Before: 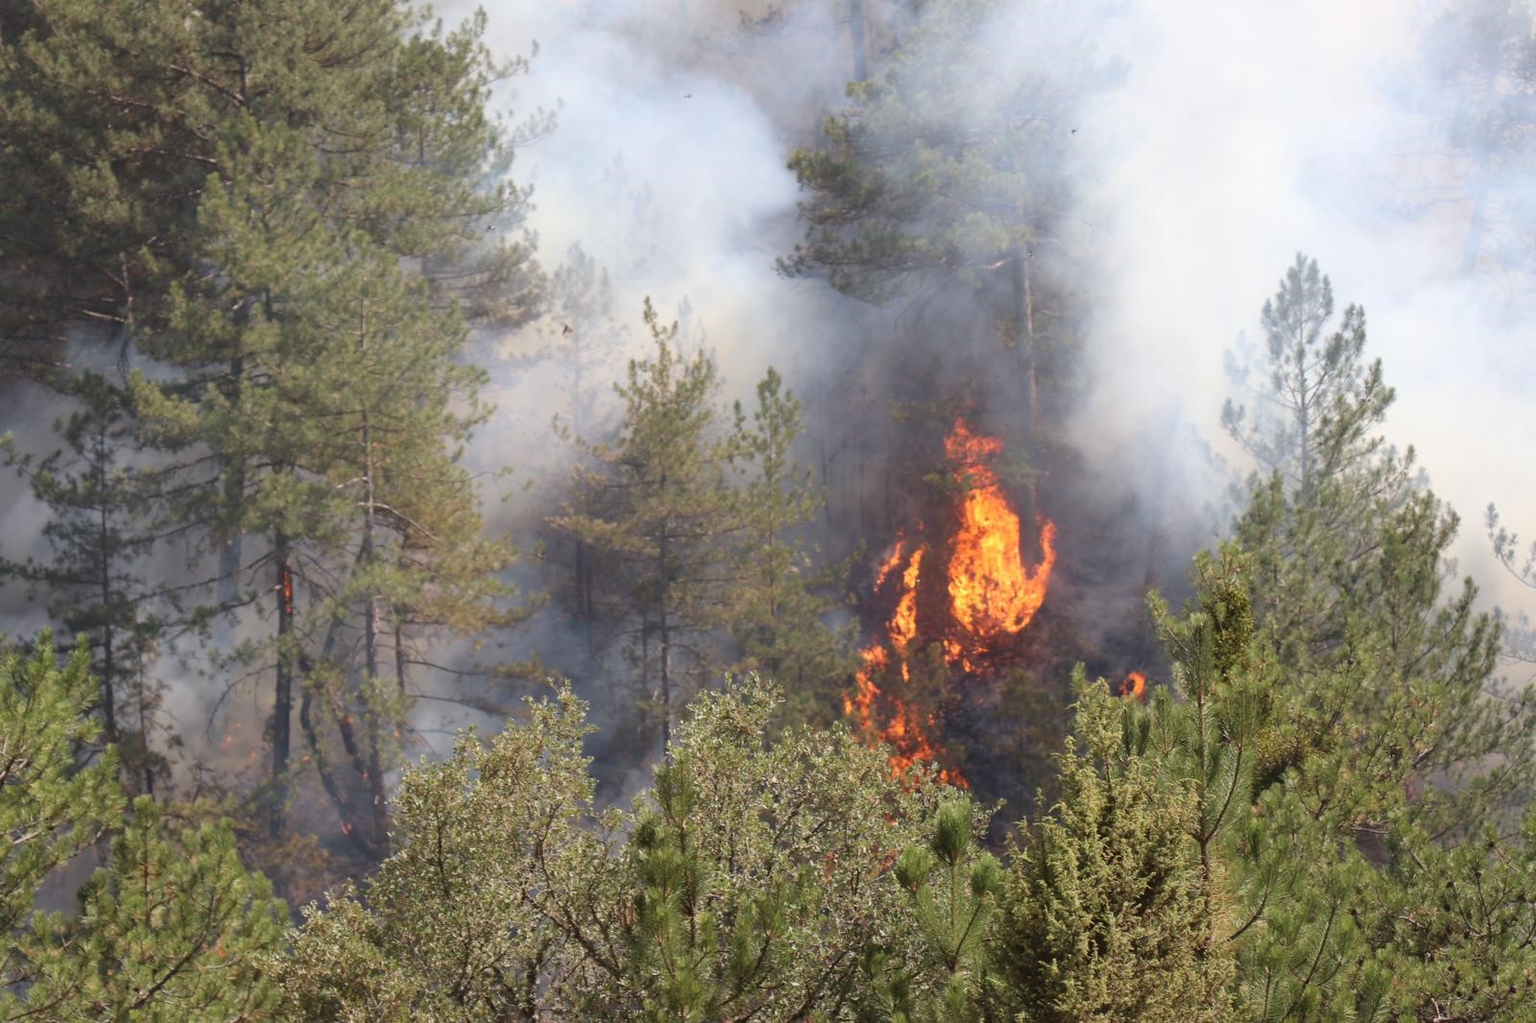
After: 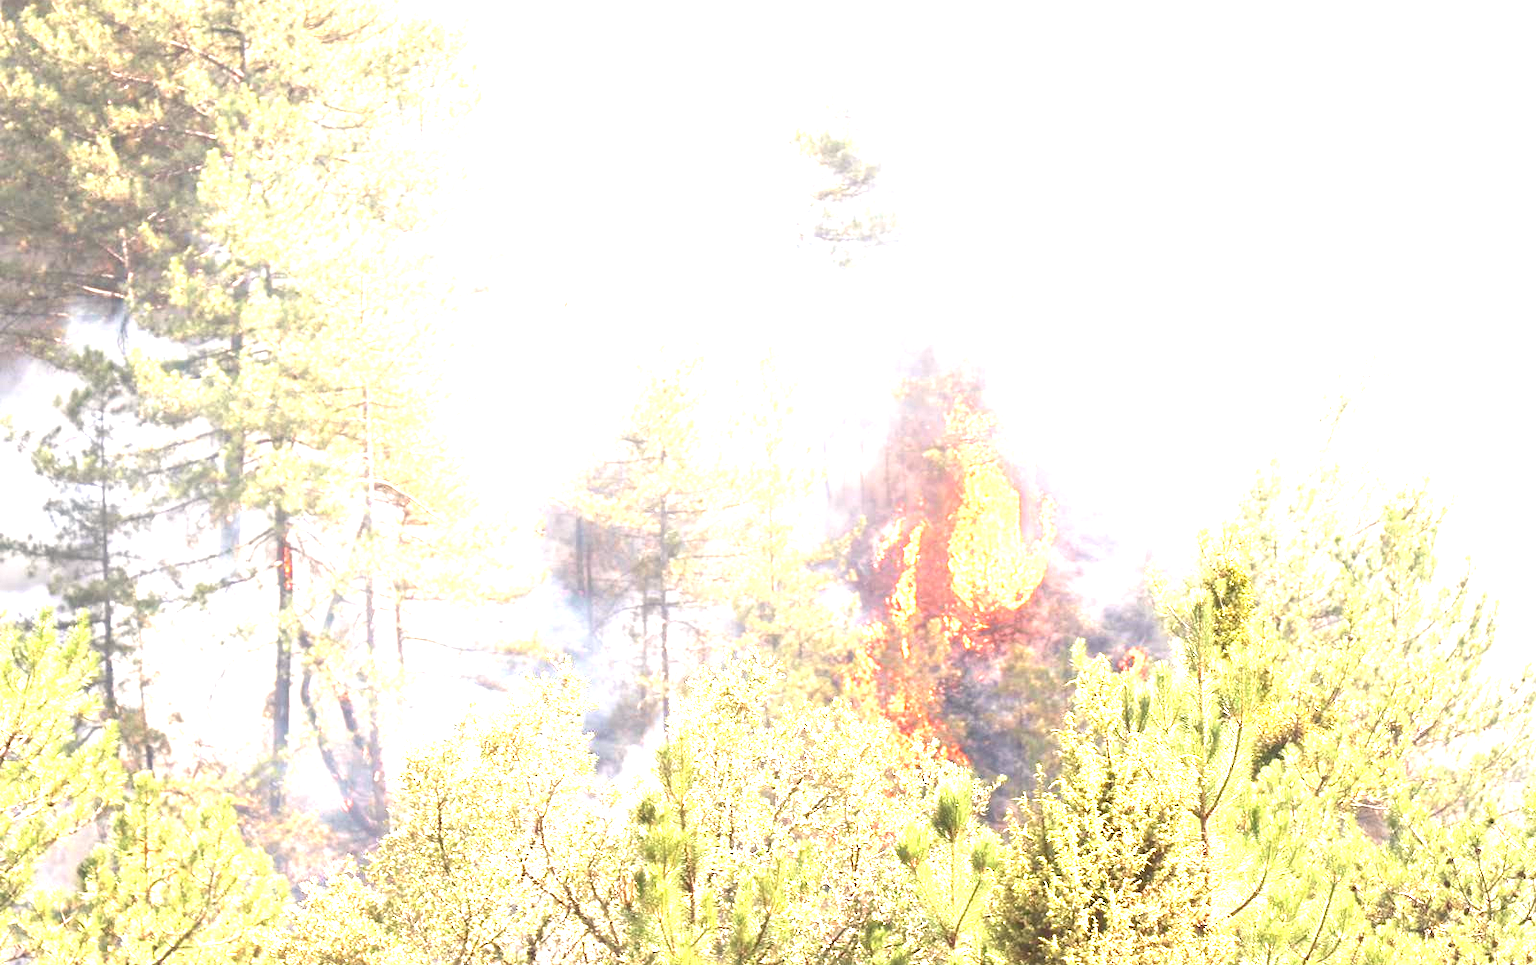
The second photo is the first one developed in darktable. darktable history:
exposure: exposure 3.087 EV, compensate highlight preservation false
color calibration: x 0.335, y 0.35, temperature 5426.64 K
crop and rotate: top 2.523%, bottom 3.076%
